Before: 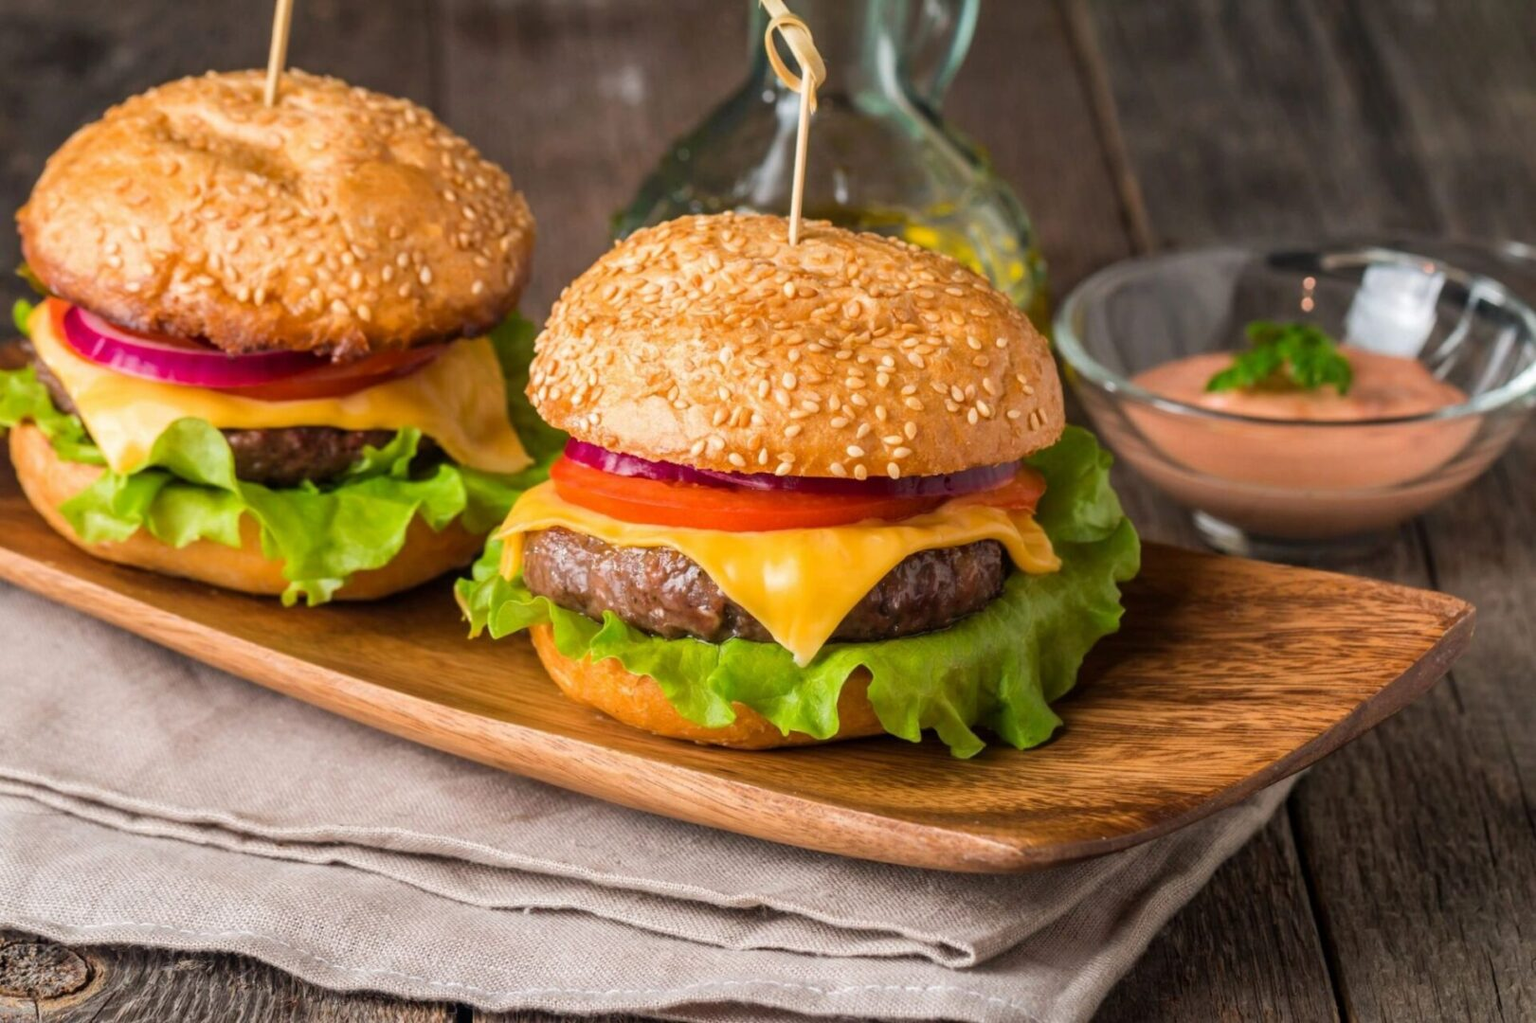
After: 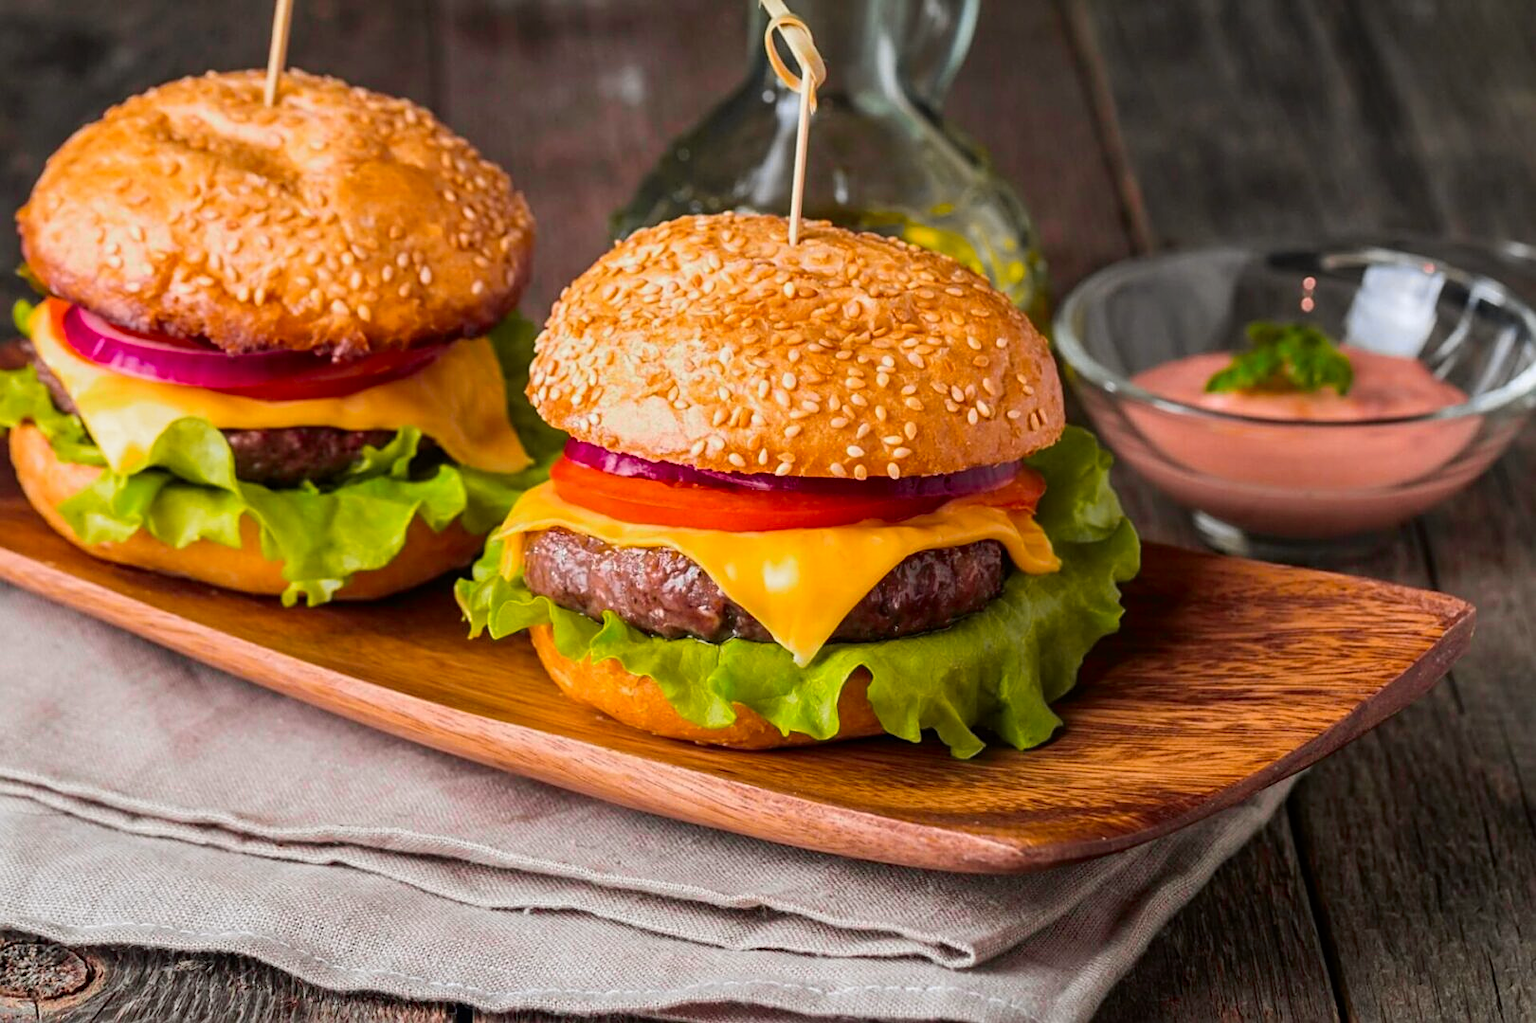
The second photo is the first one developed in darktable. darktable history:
tone curve: curves: ch0 [(0, 0) (0.087, 0.054) (0.281, 0.245) (0.532, 0.514) (0.835, 0.818) (0.994, 0.955)]; ch1 [(0, 0) (0.27, 0.195) (0.406, 0.435) (0.452, 0.474) (0.495, 0.5) (0.514, 0.508) (0.537, 0.556) (0.654, 0.689) (1, 1)]; ch2 [(0, 0) (0.269, 0.299) (0.459, 0.441) (0.498, 0.499) (0.523, 0.52) (0.551, 0.549) (0.633, 0.625) (0.659, 0.681) (0.718, 0.764) (1, 1)], color space Lab, independent channels, preserve colors none
sharpen: on, module defaults
white balance: red 0.982, blue 1.018
